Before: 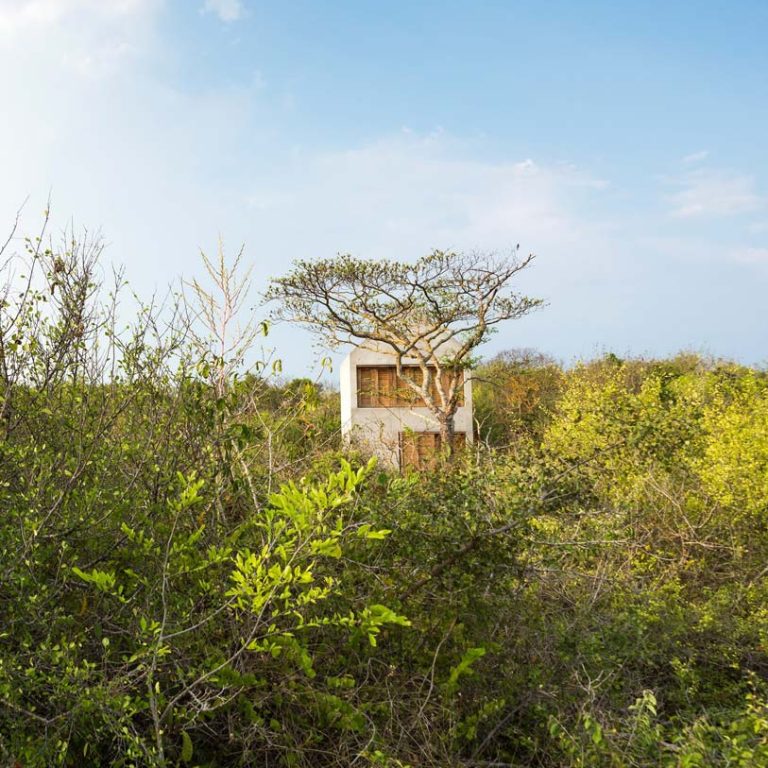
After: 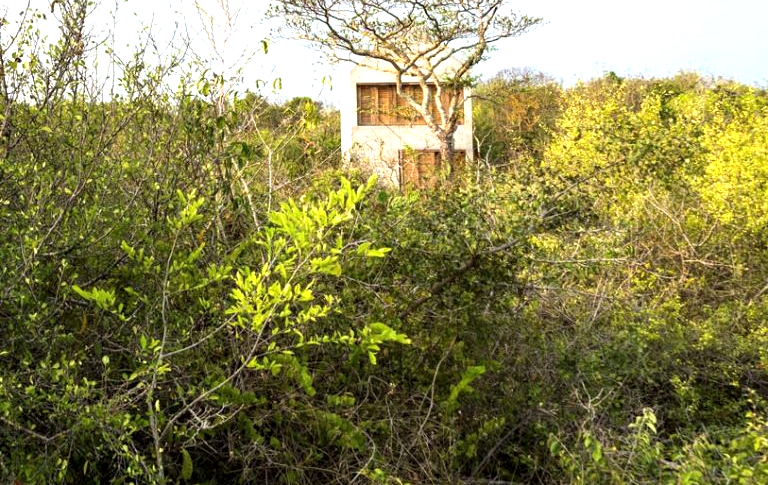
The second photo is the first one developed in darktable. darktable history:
tone equalizer: -8 EV -0.743 EV, -7 EV -0.678 EV, -6 EV -0.58 EV, -5 EV -0.408 EV, -3 EV 0.374 EV, -2 EV 0.6 EV, -1 EV 0.686 EV, +0 EV 0.765 EV, smoothing 1
local contrast: highlights 100%, shadows 101%, detail 119%, midtone range 0.2
crop and rotate: top 36.843%
